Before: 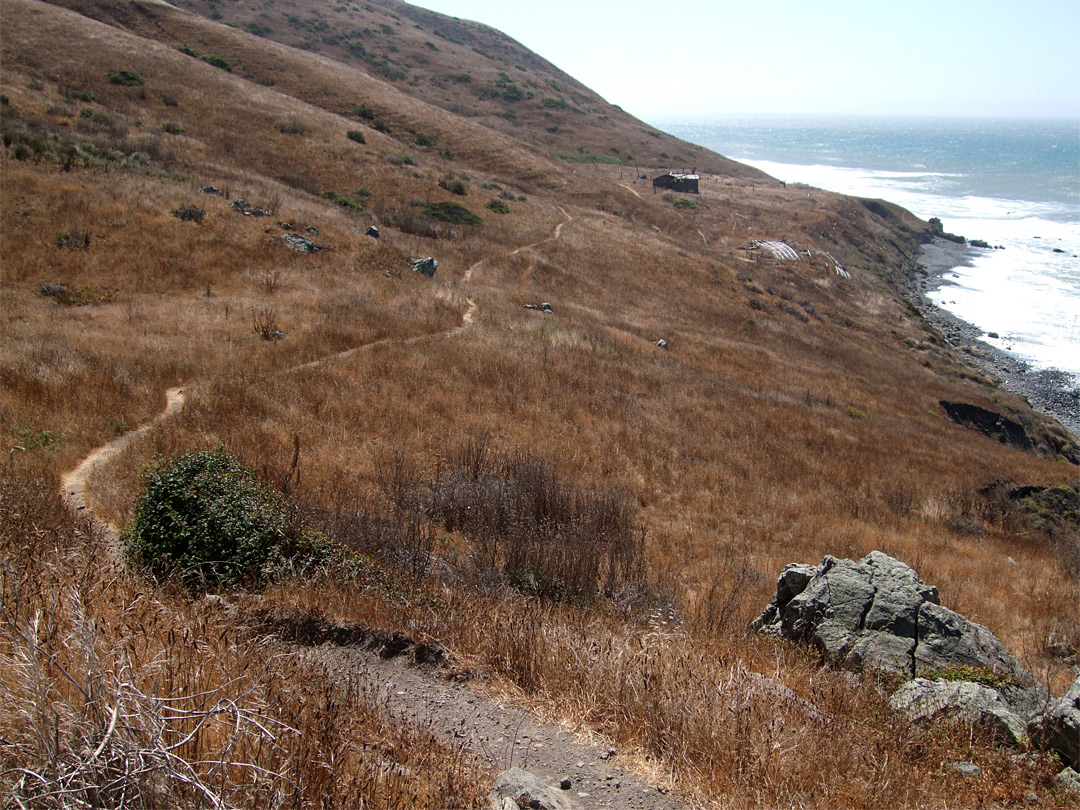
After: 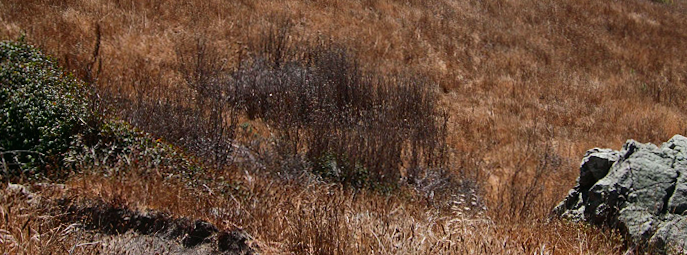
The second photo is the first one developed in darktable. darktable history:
rotate and perspective: rotation -0.45°, automatic cropping original format, crop left 0.008, crop right 0.992, crop top 0.012, crop bottom 0.988
crop: left 18.091%, top 51.13%, right 17.525%, bottom 16.85%
tone curve: curves: ch0 [(0, 0.01) (0.037, 0.032) (0.131, 0.108) (0.275, 0.256) (0.483, 0.512) (0.61, 0.665) (0.696, 0.742) (0.792, 0.819) (0.911, 0.925) (0.997, 0.995)]; ch1 [(0, 0) (0.301, 0.3) (0.423, 0.421) (0.492, 0.488) (0.507, 0.503) (0.53, 0.532) (0.573, 0.586) (0.683, 0.702) (0.746, 0.77) (1, 1)]; ch2 [(0, 0) (0.246, 0.233) (0.36, 0.352) (0.415, 0.415) (0.485, 0.487) (0.502, 0.504) (0.525, 0.518) (0.539, 0.539) (0.587, 0.594) (0.636, 0.652) (0.711, 0.729) (0.845, 0.855) (0.998, 0.977)], color space Lab, independent channels, preserve colors none
